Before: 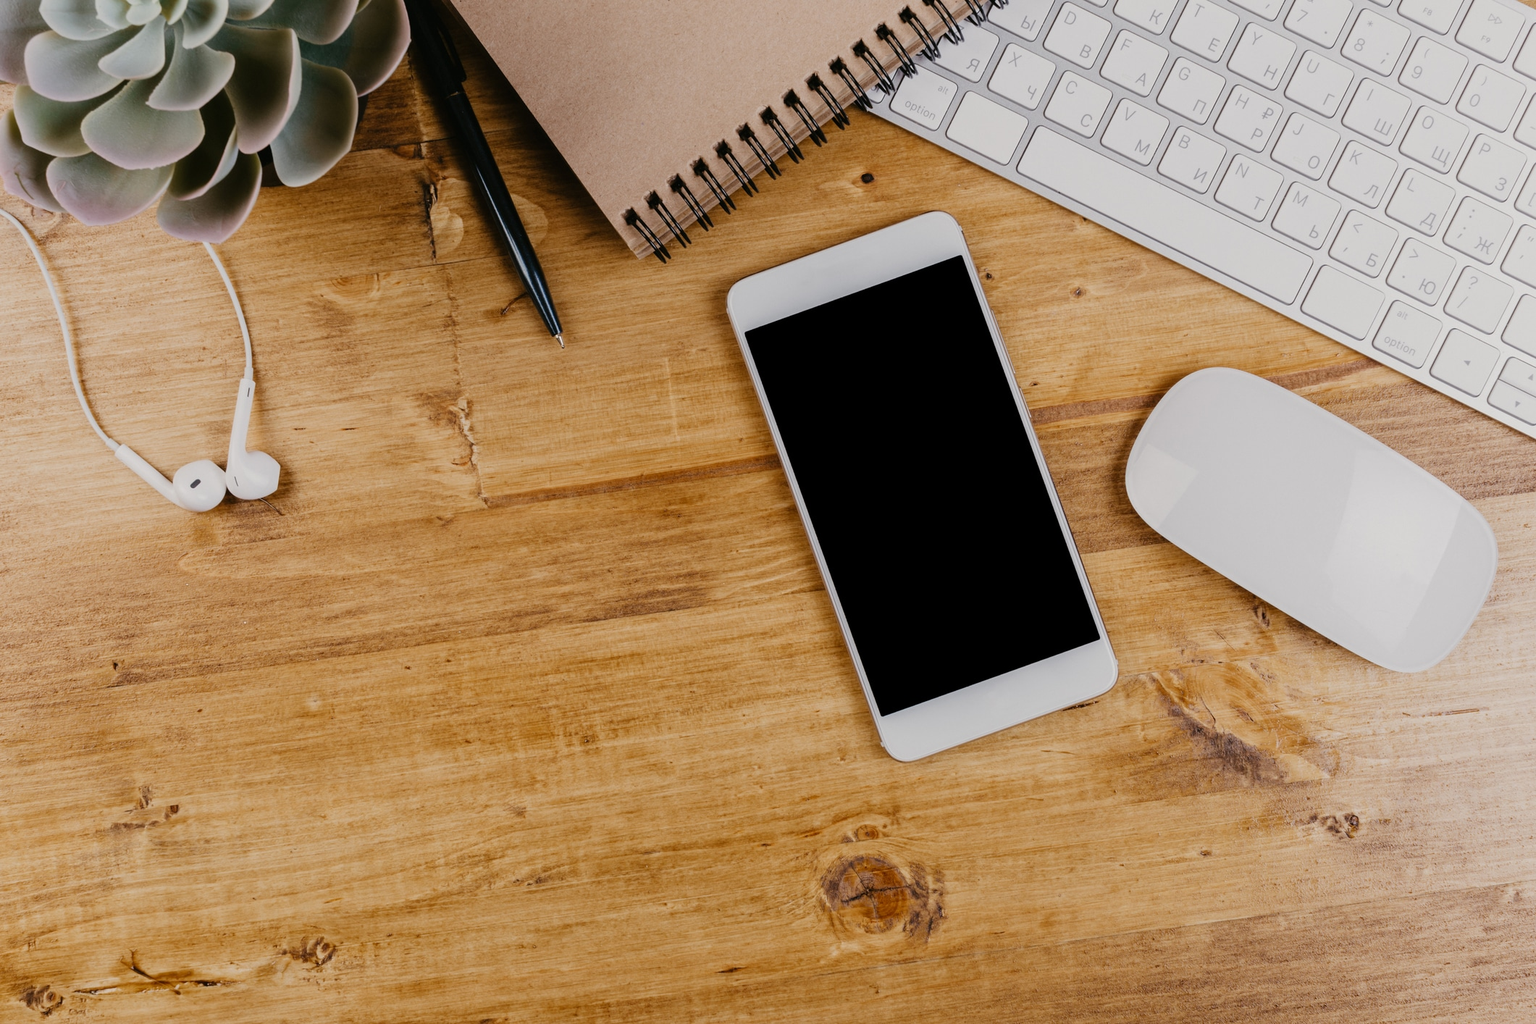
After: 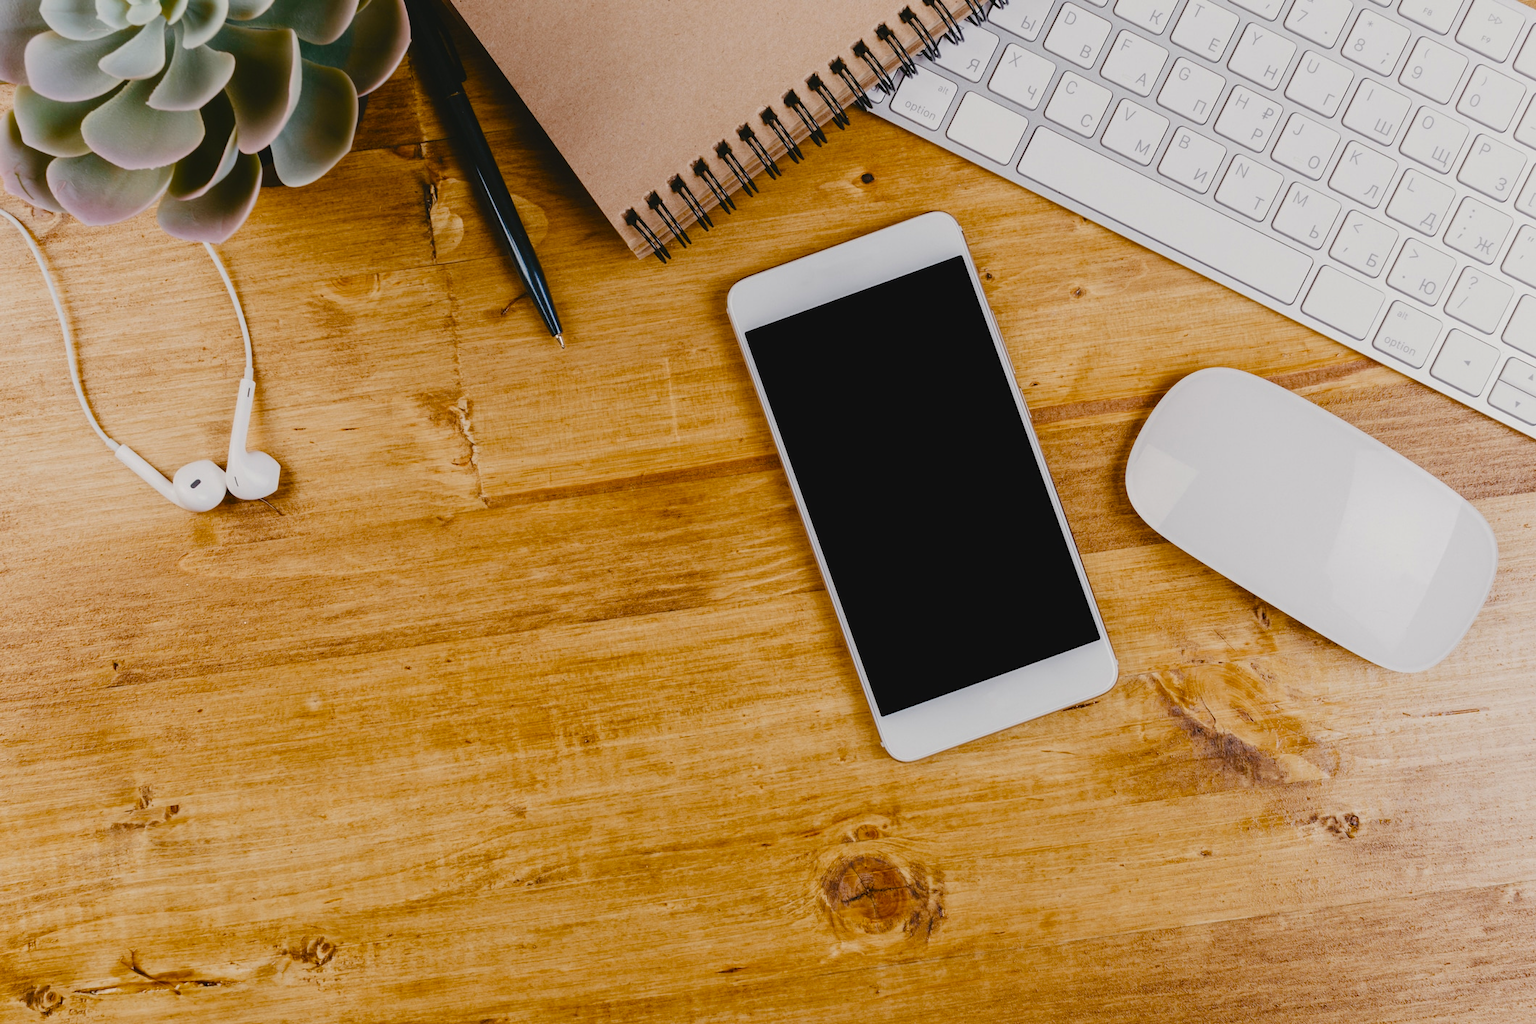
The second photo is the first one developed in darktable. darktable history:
color balance rgb: global offset › luminance 0.5%, perceptual saturation grading › global saturation 20%, perceptual saturation grading › highlights -25.037%, perceptual saturation grading › shadows 49.27%, global vibrance 20%
